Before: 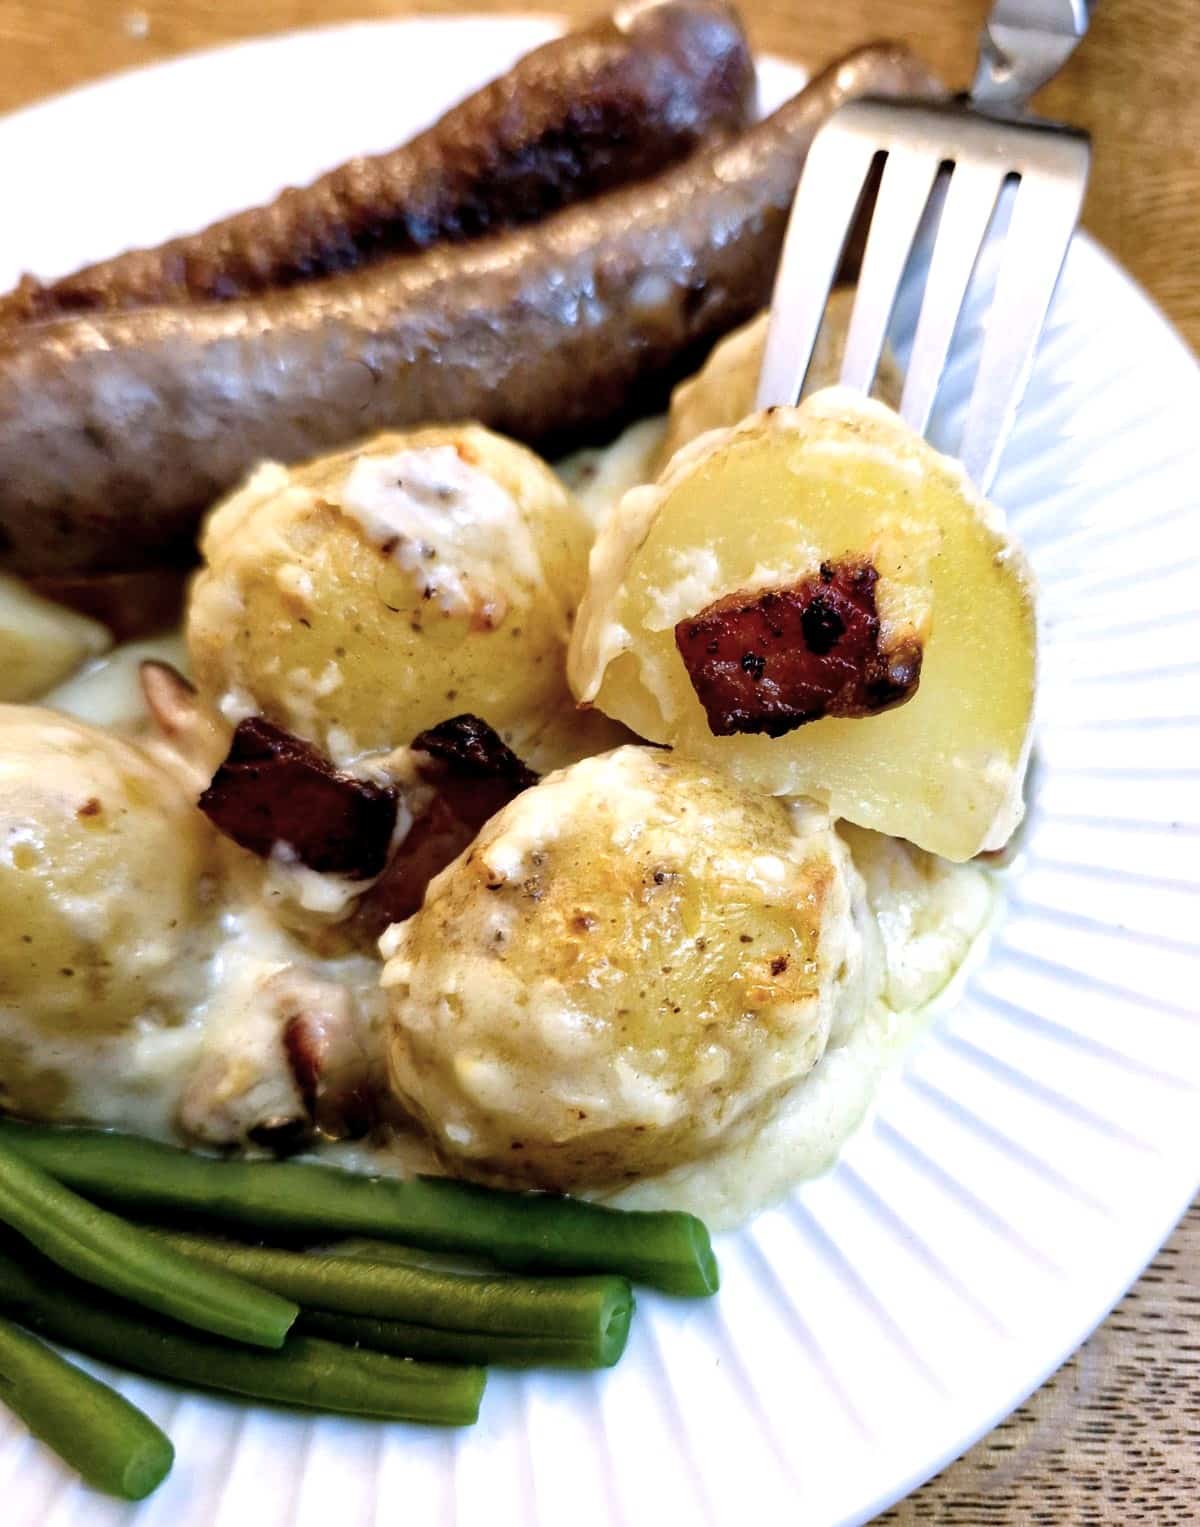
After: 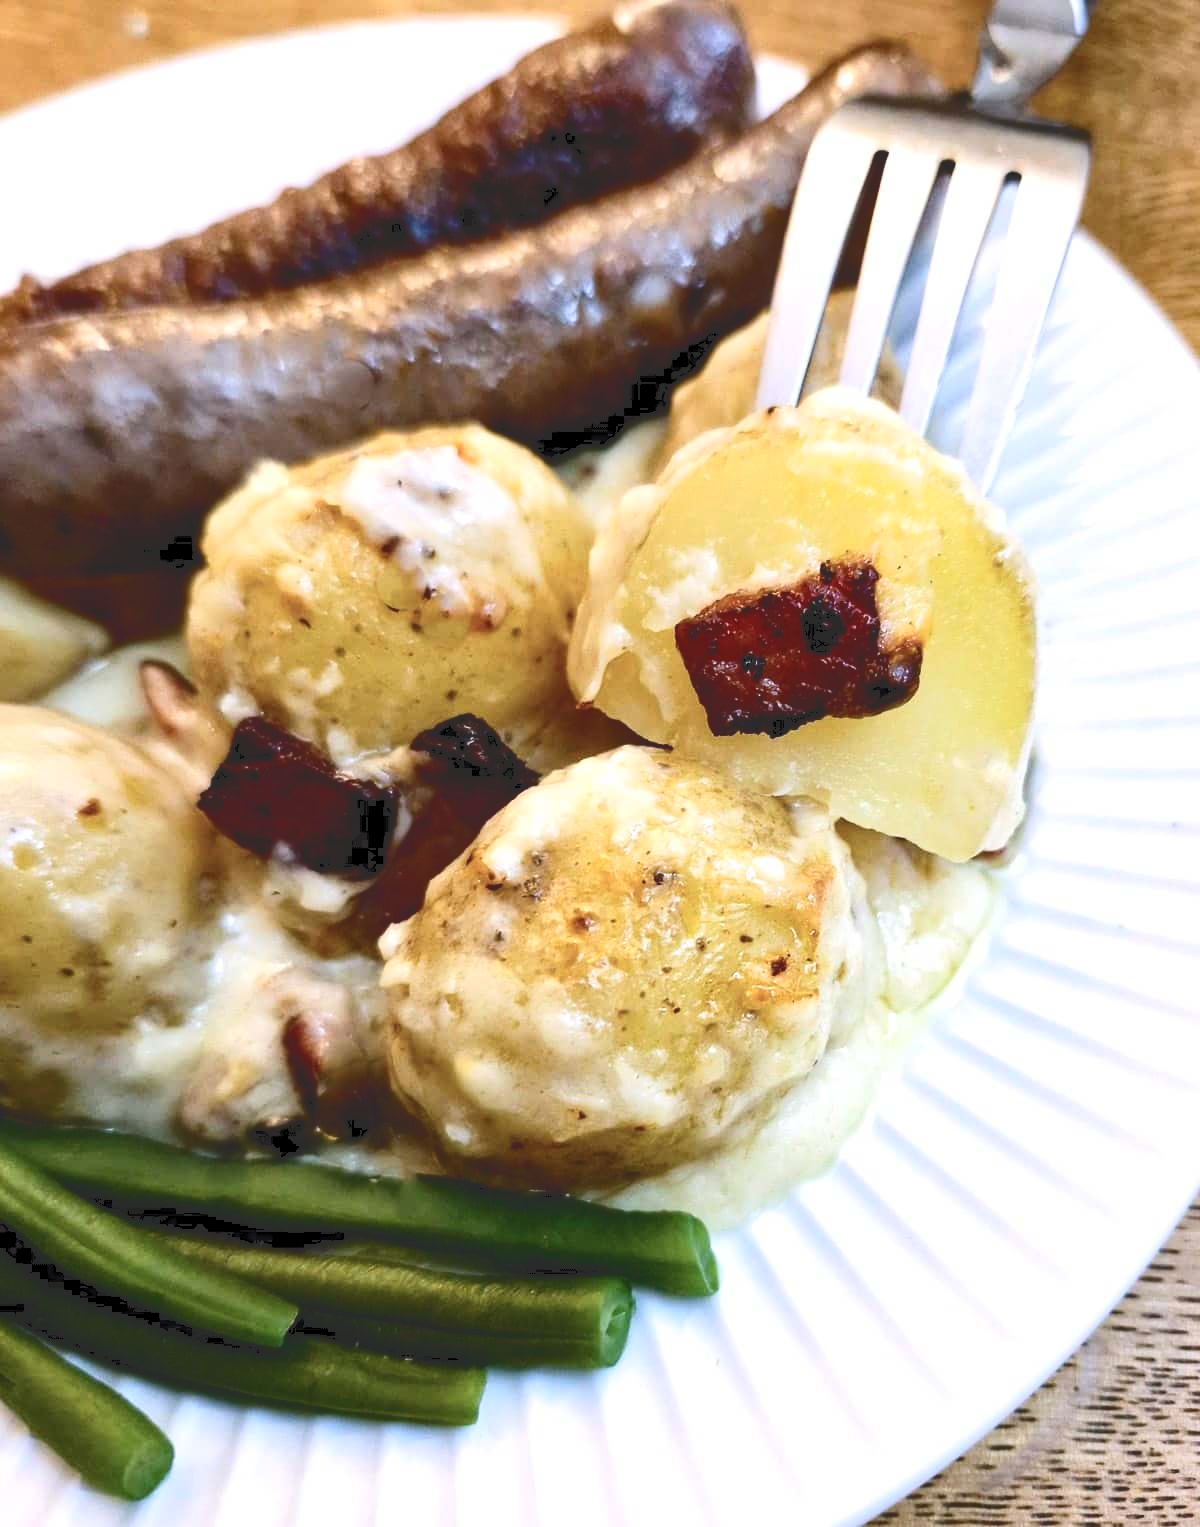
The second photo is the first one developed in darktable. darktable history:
tone curve: curves: ch0 [(0, 0) (0.003, 0.169) (0.011, 0.173) (0.025, 0.177) (0.044, 0.184) (0.069, 0.191) (0.1, 0.199) (0.136, 0.206) (0.177, 0.221) (0.224, 0.248) (0.277, 0.284) (0.335, 0.344) (0.399, 0.413) (0.468, 0.497) (0.543, 0.594) (0.623, 0.691) (0.709, 0.779) (0.801, 0.868) (0.898, 0.931) (1, 1)], color space Lab, independent channels, preserve colors none
